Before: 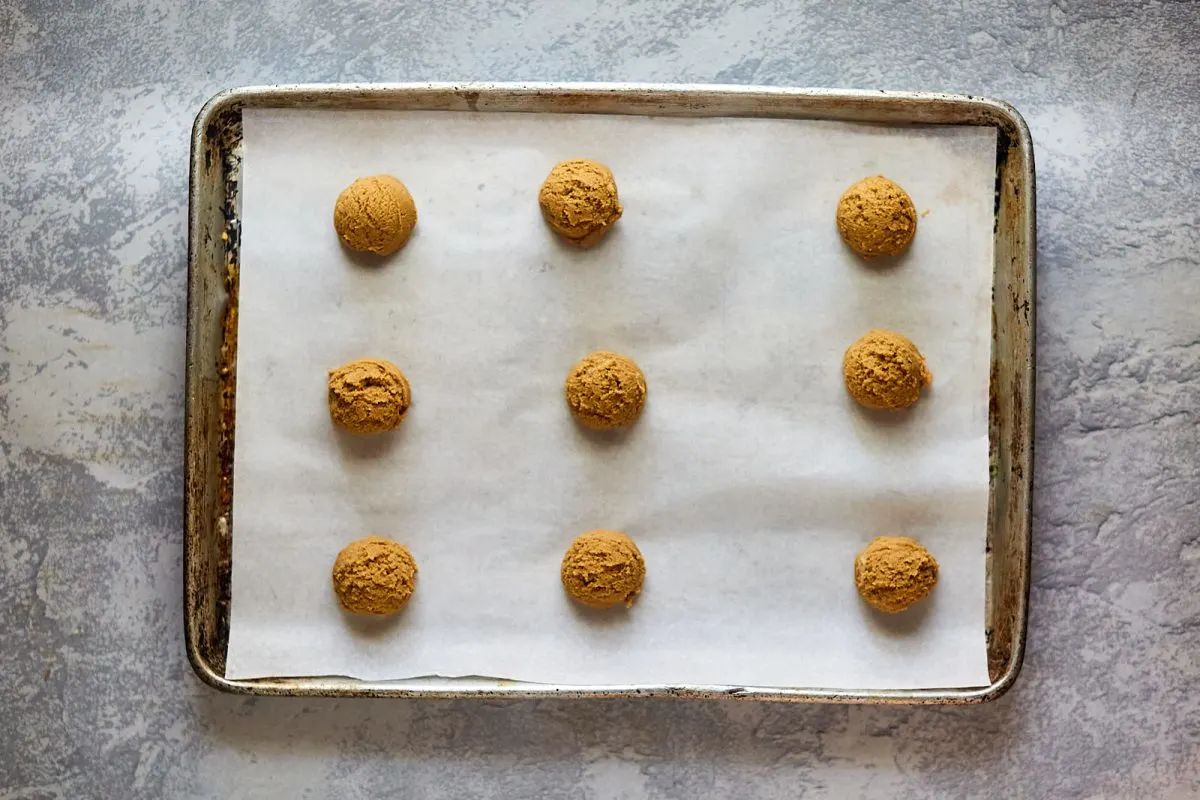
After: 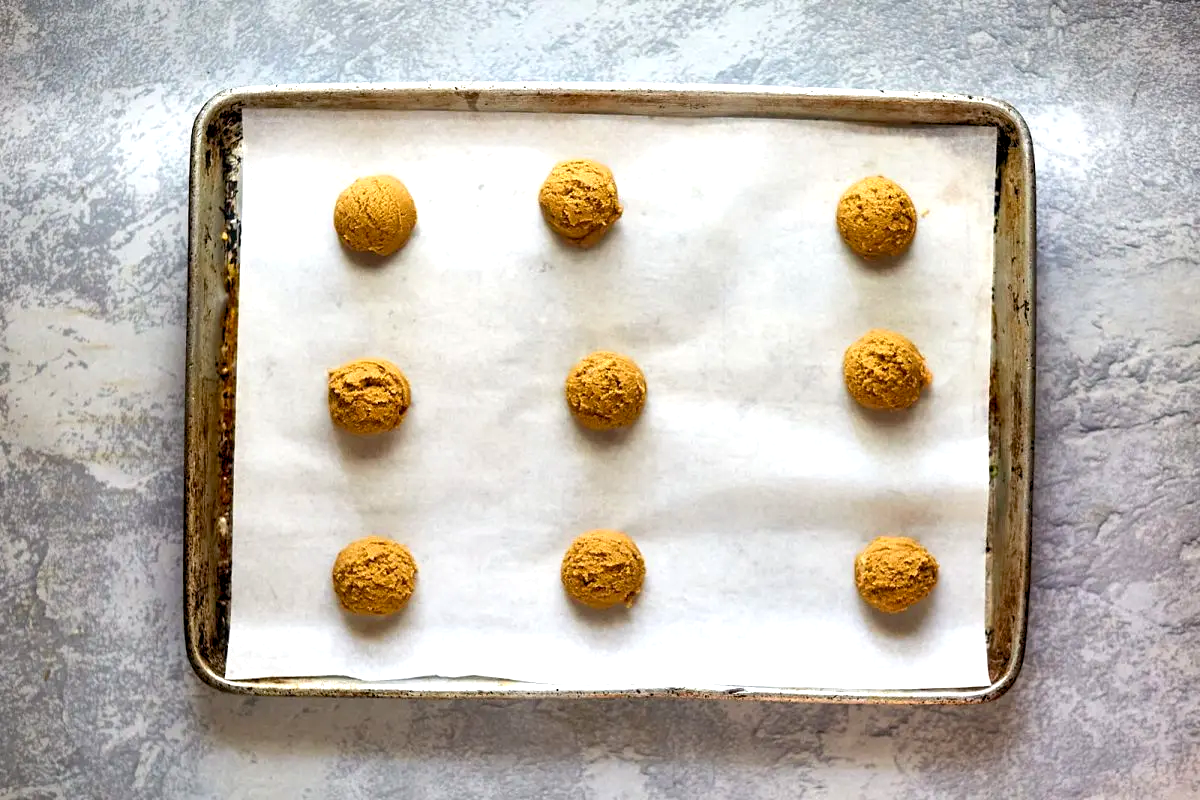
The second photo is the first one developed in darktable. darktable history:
color balance rgb: global offset › luminance -0.509%, perceptual saturation grading › global saturation -0.093%, perceptual brilliance grading › global brilliance 17.176%
